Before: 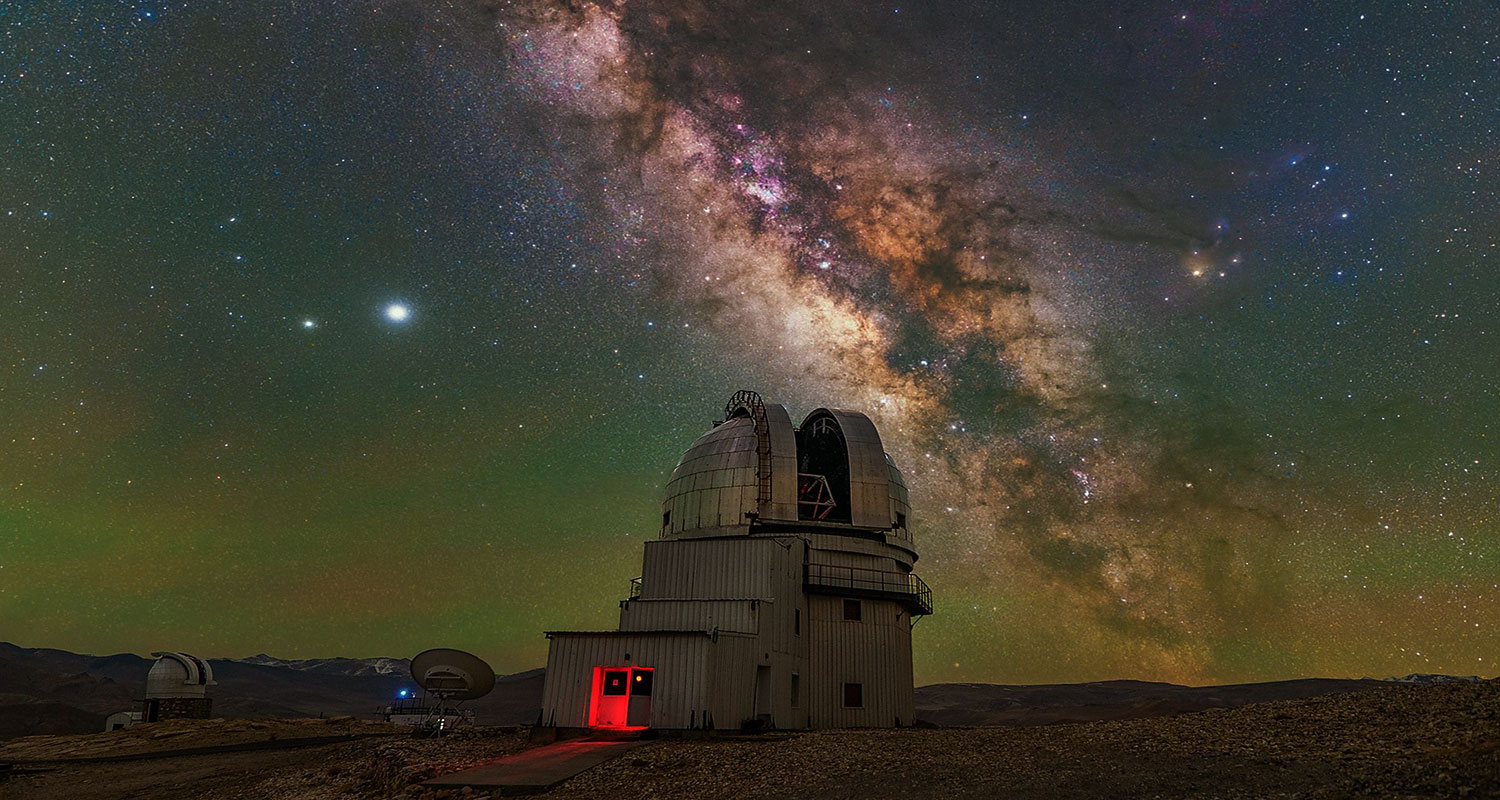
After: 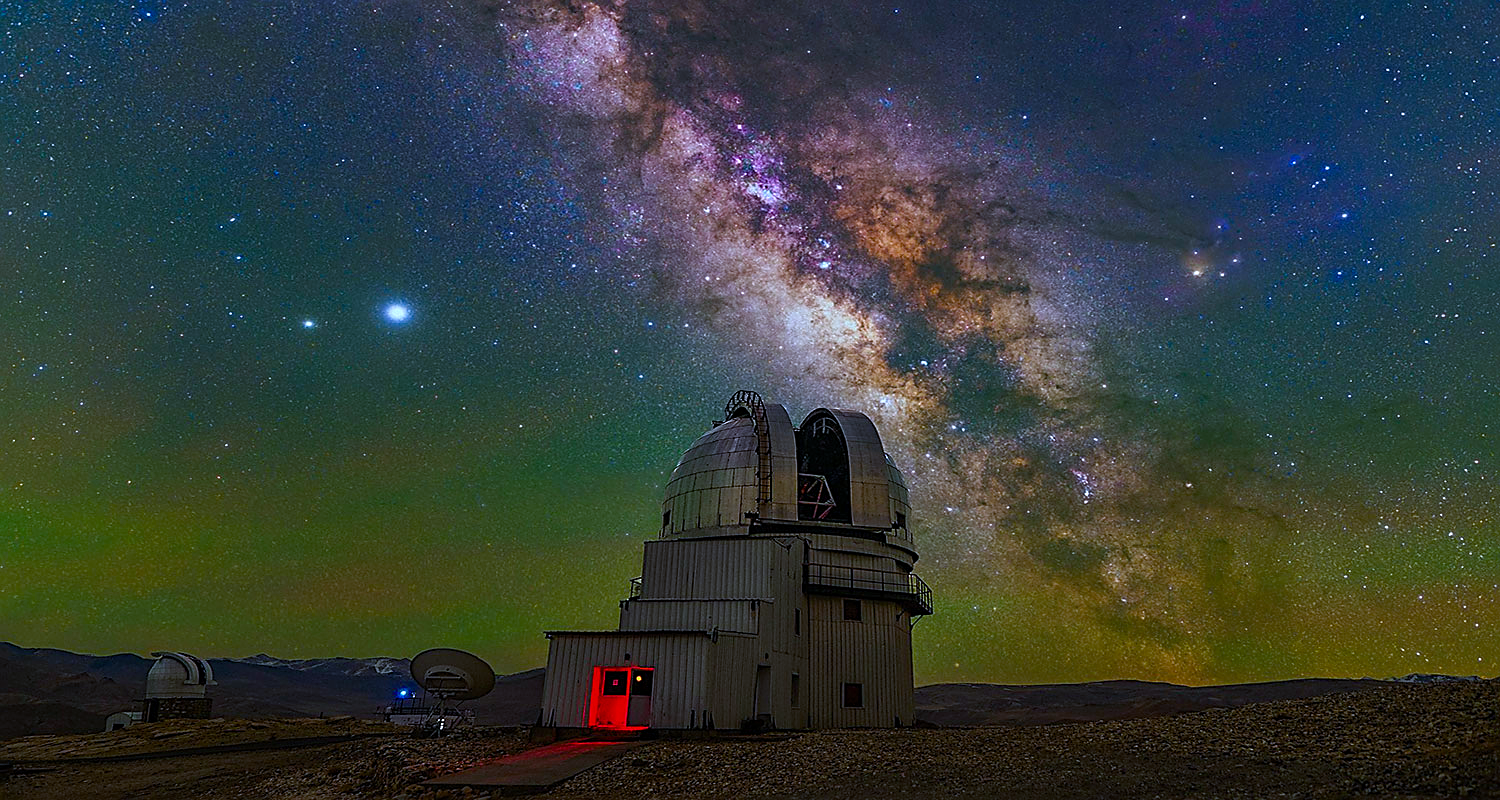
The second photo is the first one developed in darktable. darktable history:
rotate and perspective: automatic cropping original format, crop left 0, crop top 0
sharpen: on, module defaults
white balance: red 0.871, blue 1.249
color balance rgb: perceptual saturation grading › global saturation 35%, perceptual saturation grading › highlights -25%, perceptual saturation grading › shadows 25%, global vibrance 10%
